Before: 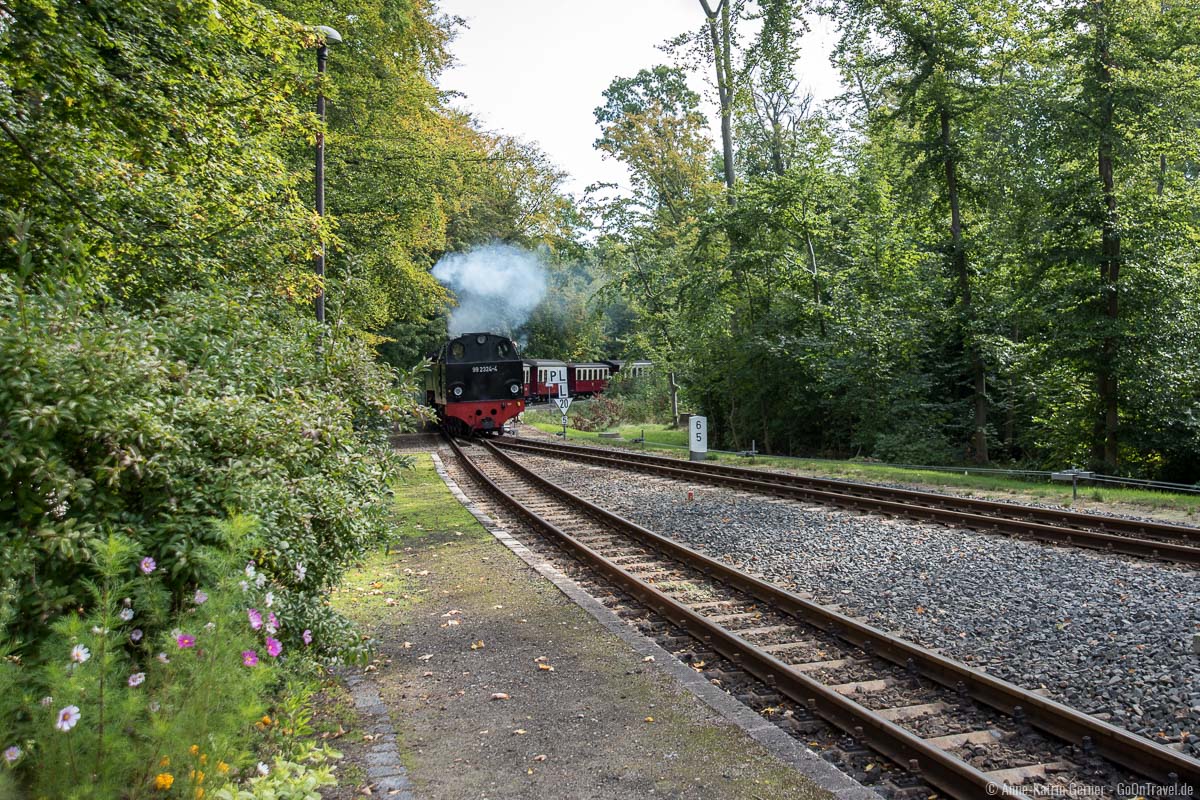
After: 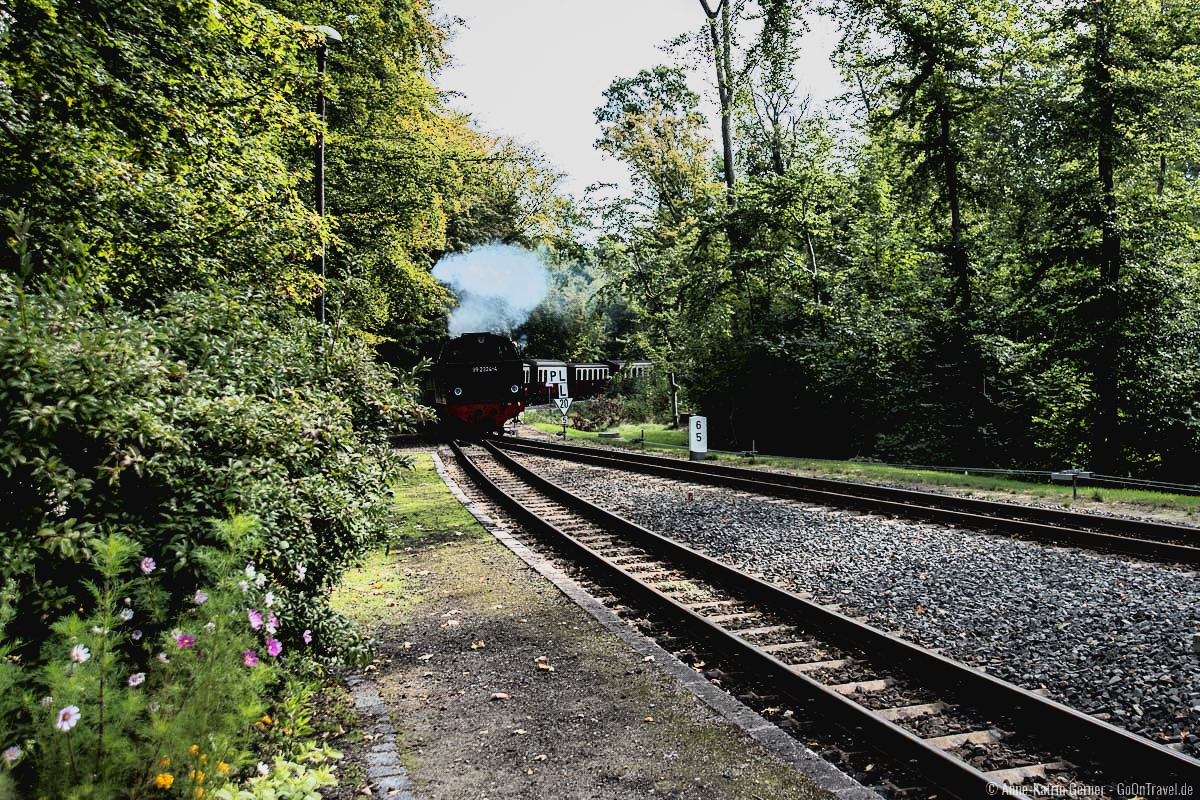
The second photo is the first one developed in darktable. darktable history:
tone equalizer: -7 EV -0.63 EV, -6 EV 1 EV, -5 EV -0.45 EV, -4 EV 0.43 EV, -3 EV 0.41 EV, -2 EV 0.15 EV, -1 EV -0.15 EV, +0 EV -0.39 EV, smoothing diameter 25%, edges refinement/feathering 10, preserve details guided filter
tone curve: curves: ch0 [(0, 0.032) (0.181, 0.156) (0.751, 0.829) (1, 1)], color space Lab, linked channels, preserve colors none
filmic rgb: black relative exposure -5 EV, hardness 2.88, contrast 1.2
rgb levels: levels [[0.034, 0.472, 0.904], [0, 0.5, 1], [0, 0.5, 1]]
